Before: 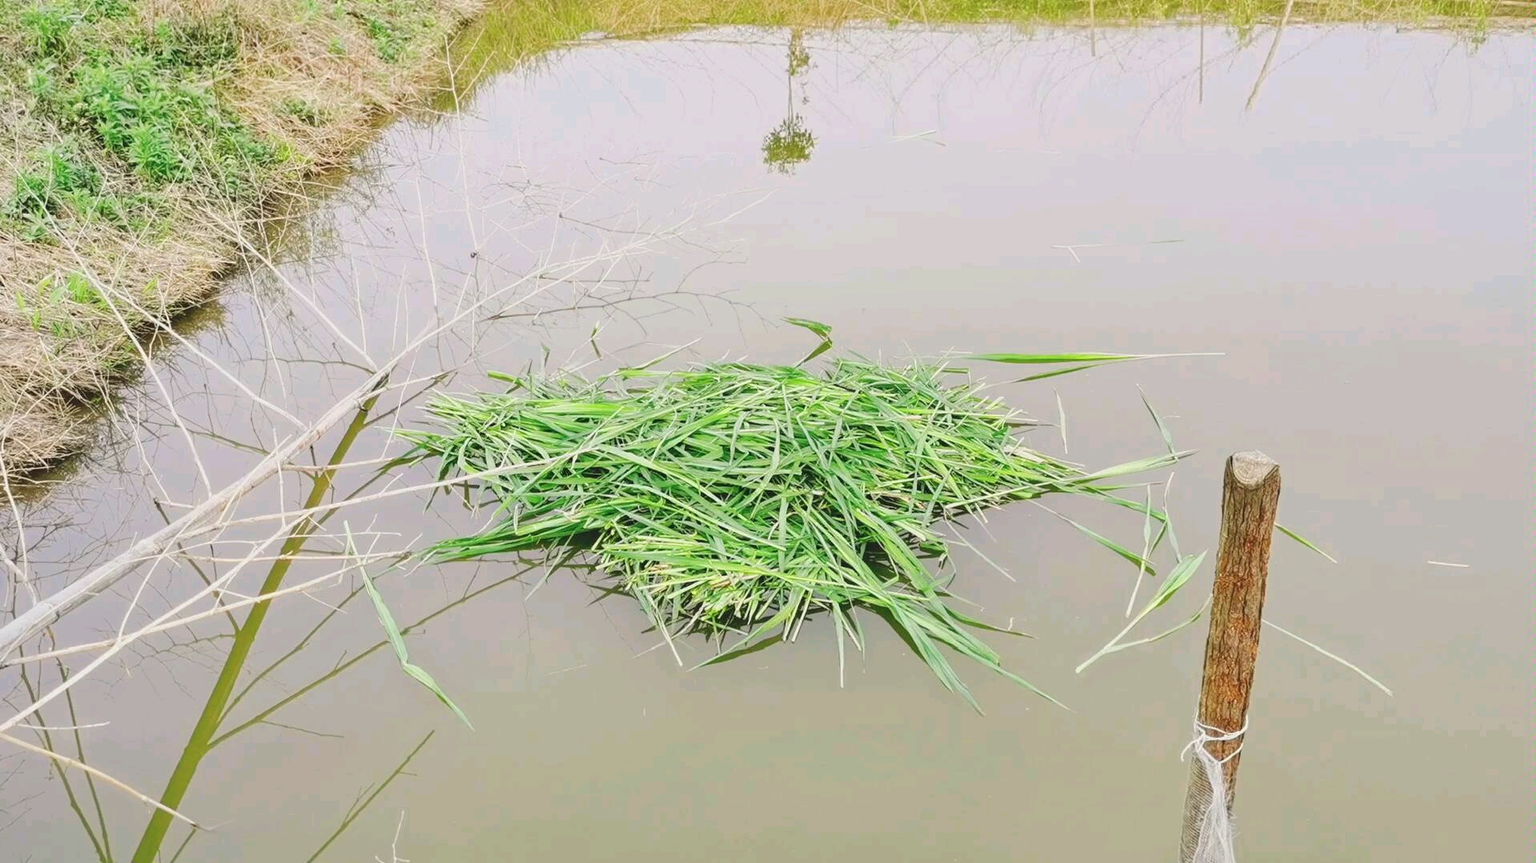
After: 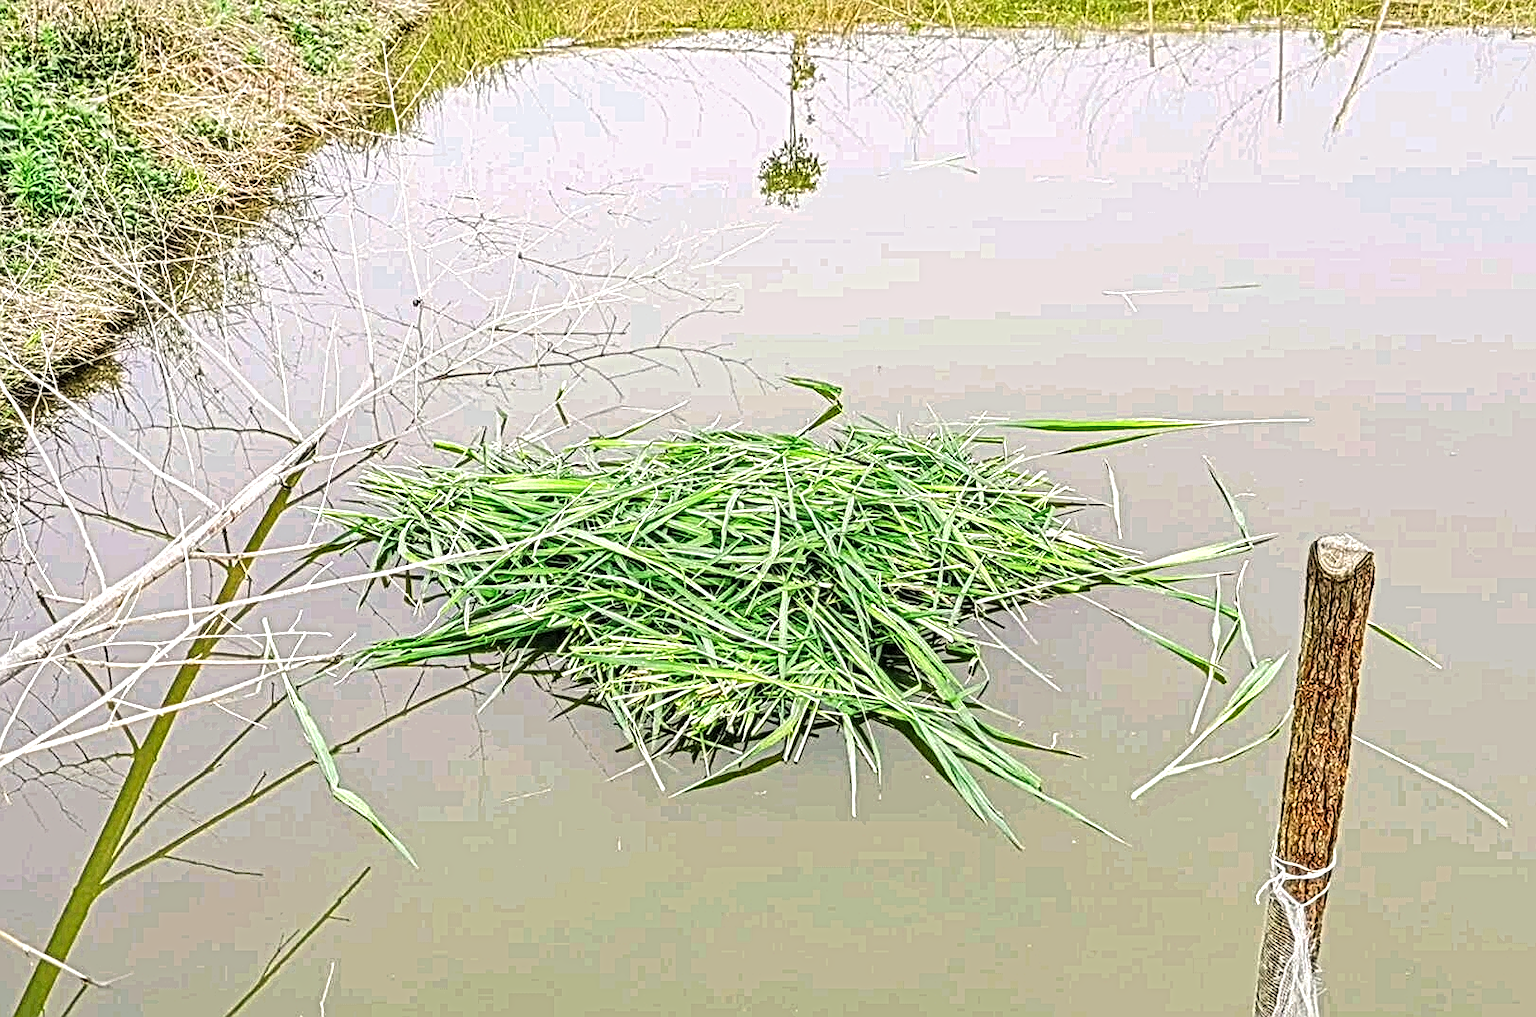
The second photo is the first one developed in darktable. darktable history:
tone equalizer: -8 EV -0.417 EV, -7 EV -0.389 EV, -6 EV -0.333 EV, -5 EV -0.222 EV, -3 EV 0.222 EV, -2 EV 0.333 EV, -1 EV 0.389 EV, +0 EV 0.417 EV, edges refinement/feathering 500, mask exposure compensation -1.57 EV, preserve details no
haze removal: compatibility mode true, adaptive false
levels: mode automatic, black 0.023%, white 99.97%, levels [0.062, 0.494, 0.925]
crop: left 8.026%, right 7.374%
local contrast: mode bilateral grid, contrast 20, coarseness 3, detail 300%, midtone range 0.2
